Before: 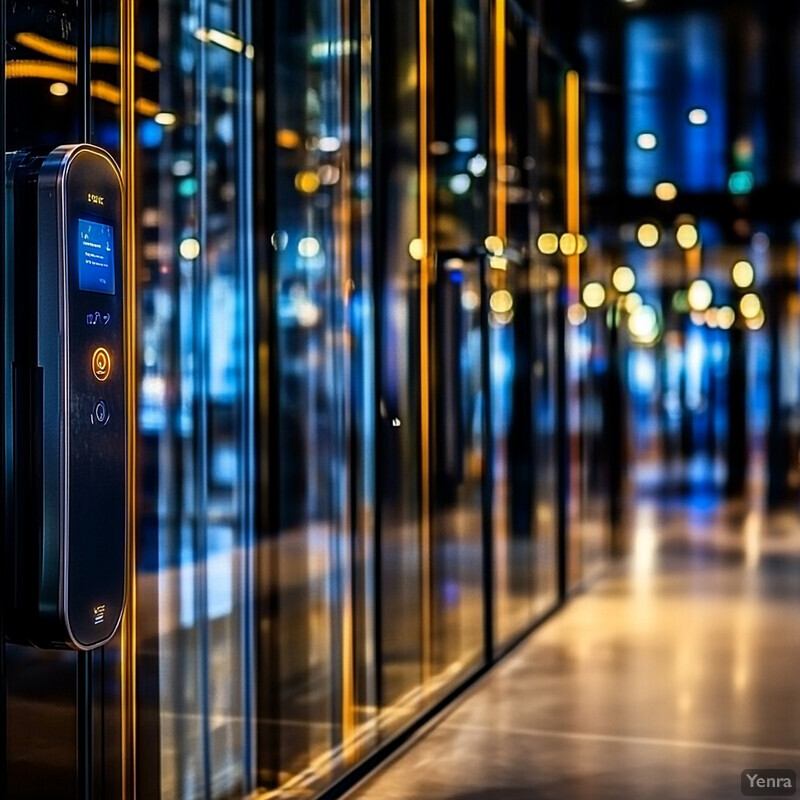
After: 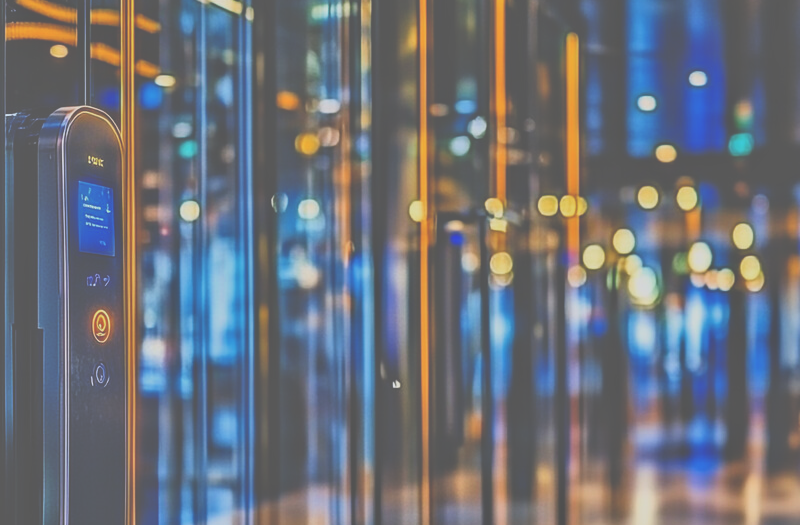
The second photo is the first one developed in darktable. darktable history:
exposure: black level correction -0.042, exposure 0.059 EV, compensate highlight preservation false
tone equalizer: -7 EV 0.164 EV, -6 EV 0.598 EV, -5 EV 1.16 EV, -4 EV 1.34 EV, -3 EV 1.13 EV, -2 EV 0.6 EV, -1 EV 0.152 EV
crop and rotate: top 4.781%, bottom 29.509%
filmic rgb: black relative exposure -7.65 EV, white relative exposure 4.56 EV, hardness 3.61, contrast 0.998, color science v6 (2022), iterations of high-quality reconstruction 0
